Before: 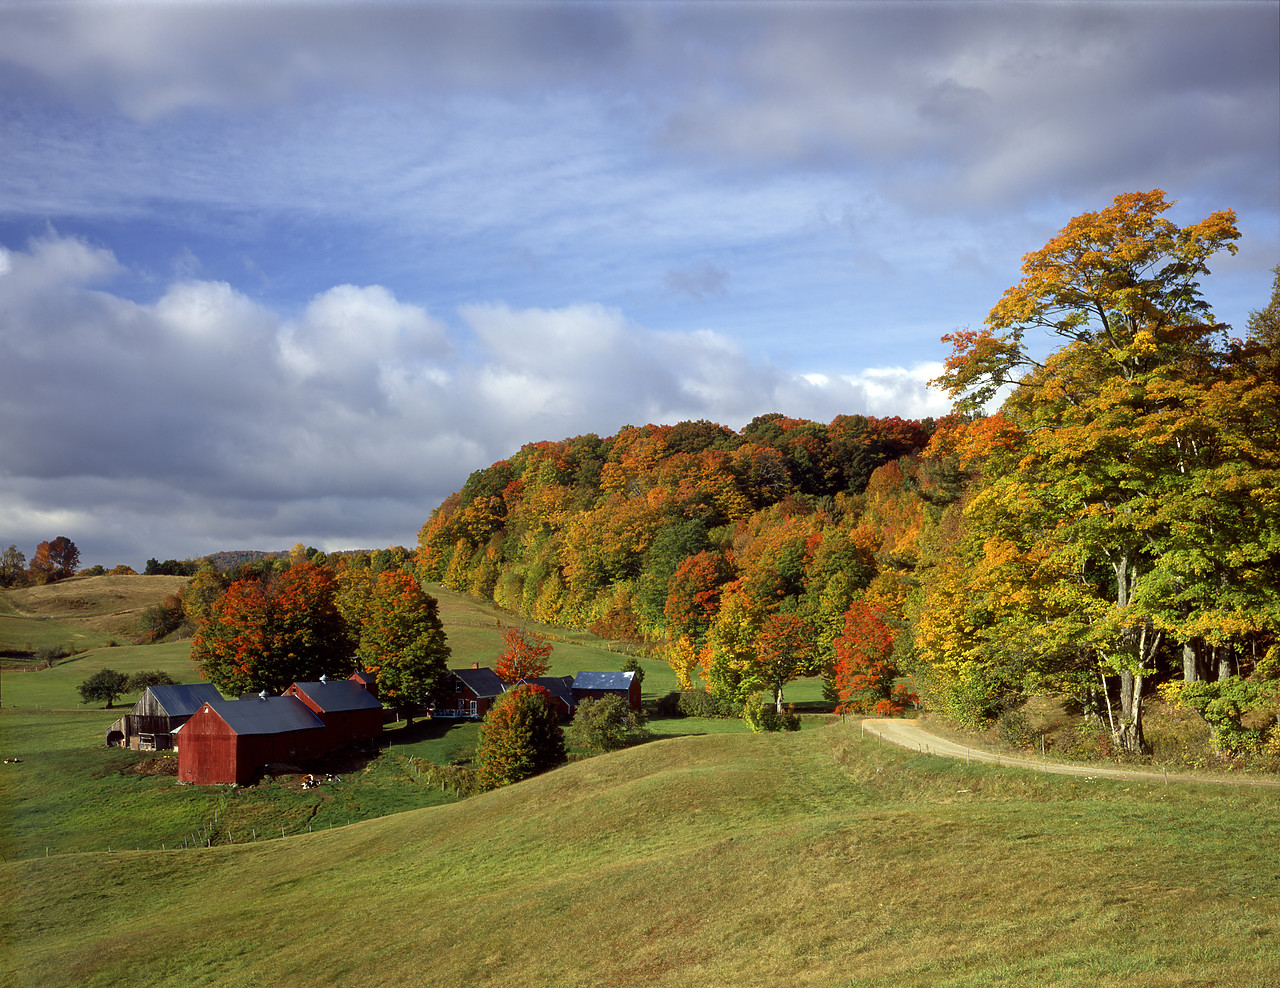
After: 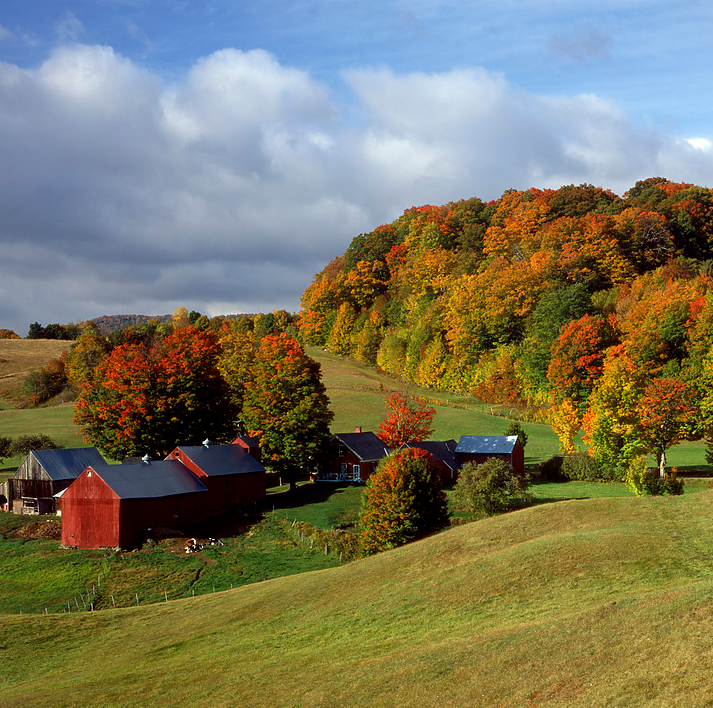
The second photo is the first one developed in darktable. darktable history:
crop: left 9.205%, top 23.98%, right 35.09%, bottom 4.308%
